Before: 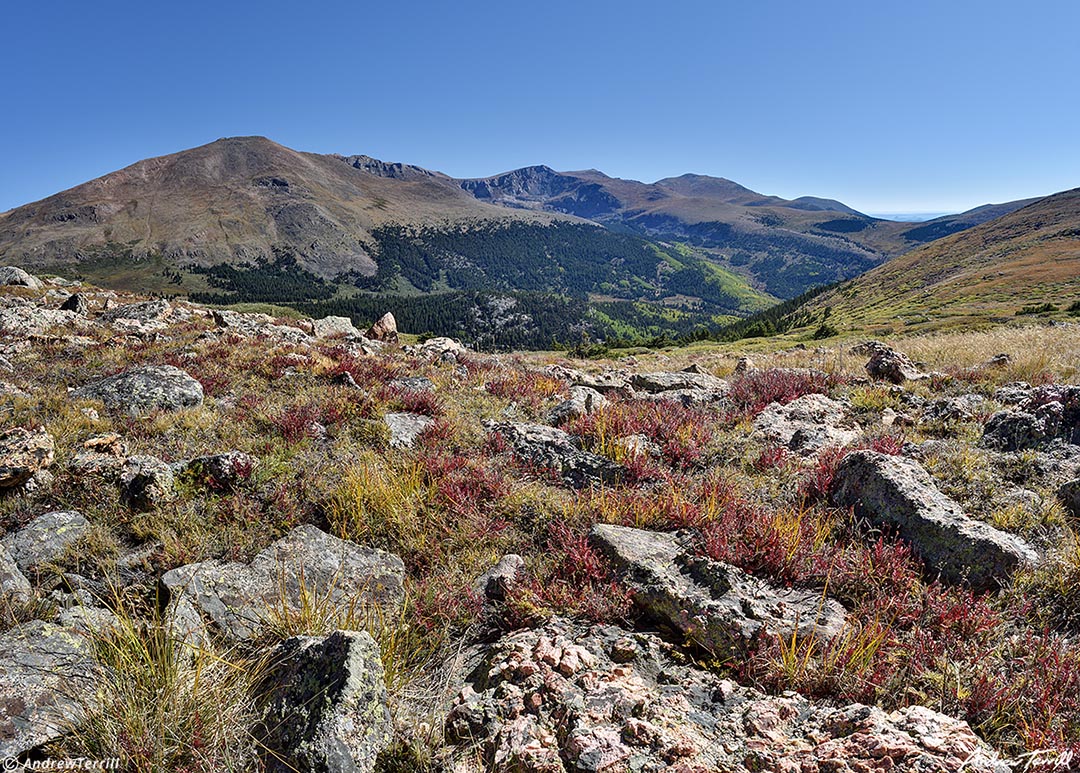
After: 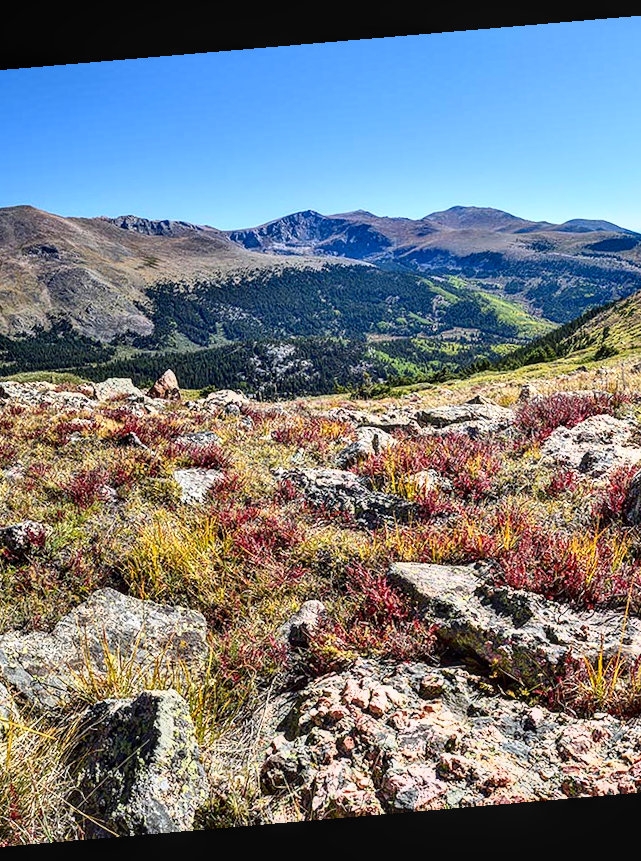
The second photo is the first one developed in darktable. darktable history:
crop: left 21.496%, right 22.254%
base curve: curves: ch0 [(0, 0) (0.557, 0.834) (1, 1)]
contrast brightness saturation: contrast 0.13, brightness -0.05, saturation 0.16
local contrast: on, module defaults
rotate and perspective: rotation -4.86°, automatic cropping off
